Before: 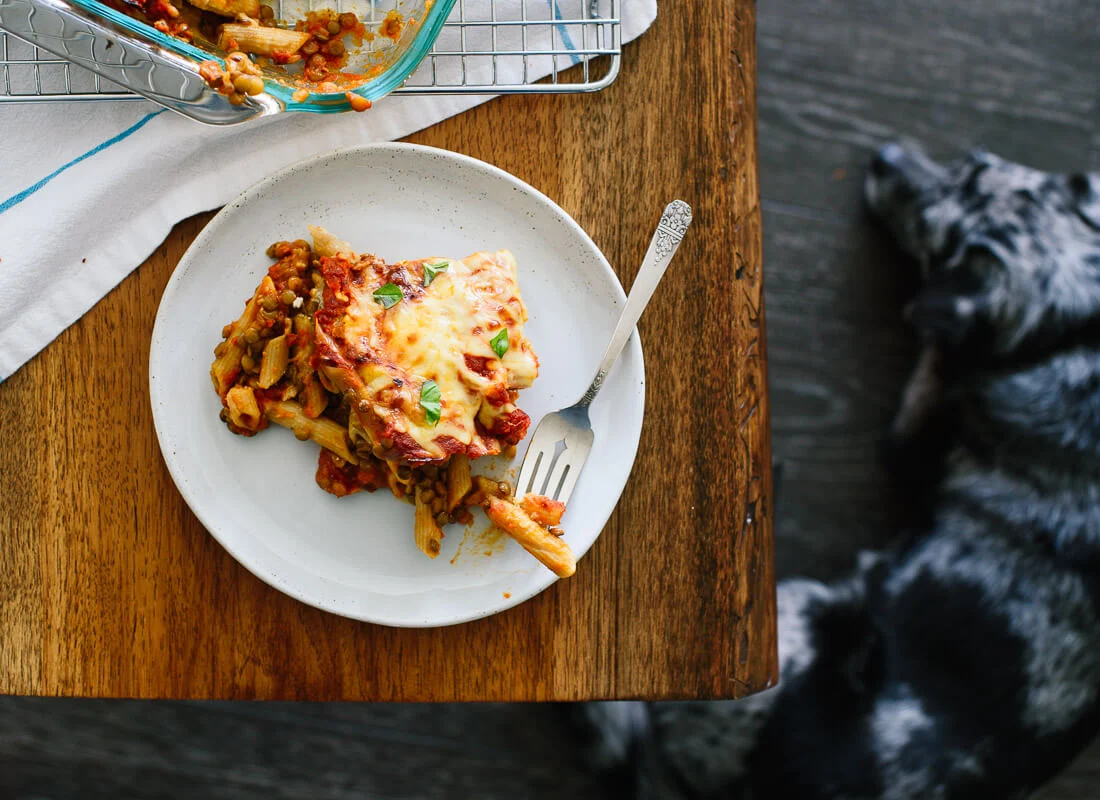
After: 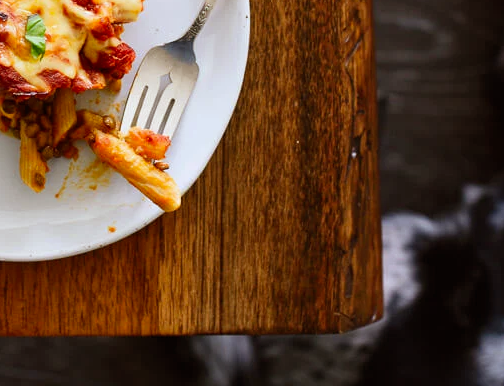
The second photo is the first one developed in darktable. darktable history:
crop: left 35.976%, top 45.819%, right 18.162%, bottom 5.807%
white balance: red 0.982, blue 1.018
rgb levels: mode RGB, independent channels, levels [[0, 0.5, 1], [0, 0.521, 1], [0, 0.536, 1]]
